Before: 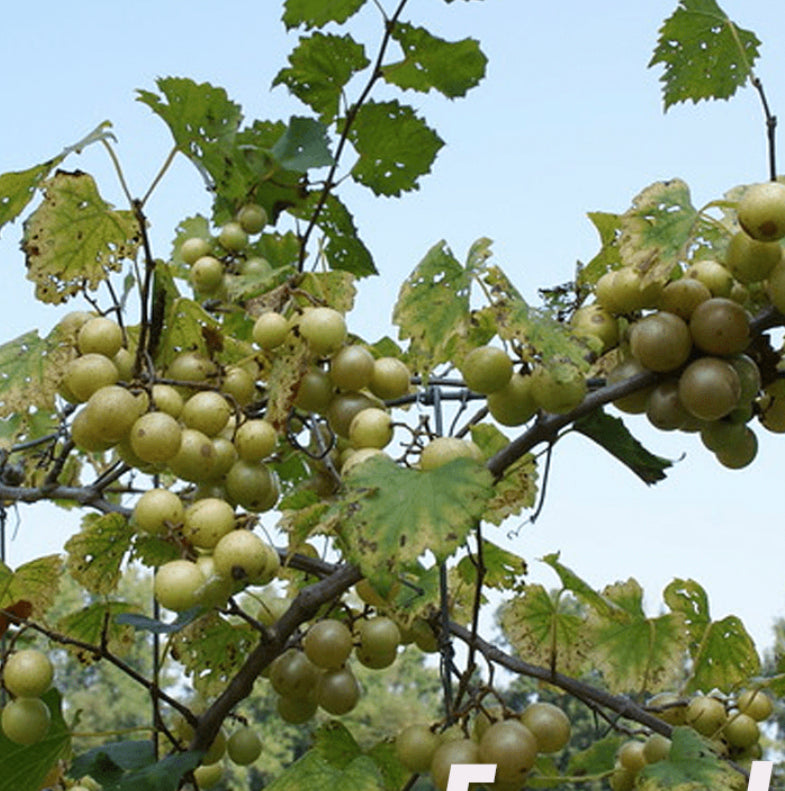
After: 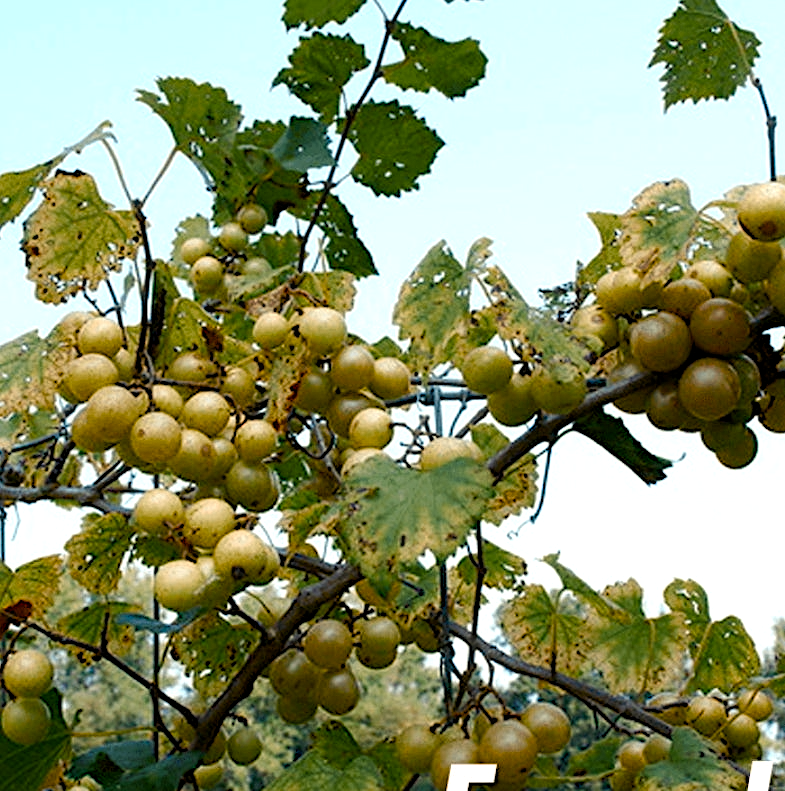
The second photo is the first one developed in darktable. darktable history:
haze removal: strength -0.05
tone equalizer "_builtin_contrast tone curve | soft": -8 EV -0.417 EV, -7 EV -0.389 EV, -6 EV -0.333 EV, -5 EV -0.222 EV, -3 EV 0.222 EV, -2 EV 0.333 EV, -1 EV 0.389 EV, +0 EV 0.417 EV, edges refinement/feathering 500, mask exposure compensation -1.57 EV, preserve details no
diffuse or sharpen "_builtin_sharpen demosaicing | AA filter": edge sensitivity 1, 1st order anisotropy 100%, 2nd order anisotropy 100%, 3rd order anisotropy 100%, 4th order anisotropy 100%, 1st order speed -25%, 2nd order speed -25%, 3rd order speed -25%, 4th order speed -25%
diffuse or sharpen "bloom 10%": radius span 32, 1st order speed 50%, 2nd order speed 50%, 3rd order speed 50%, 4th order speed 50% | blend: blend mode normal, opacity 10%; mask: uniform (no mask)
rgb primaries "creative | pacific": red hue -0.042, red purity 1.1, green hue 0.047, green purity 1.12, blue hue -0.089, blue purity 1.2
contrast equalizer "soft": y [[0.5, 0.488, 0.462, 0.461, 0.491, 0.5], [0.5 ×6], [0.5 ×6], [0 ×6], [0 ×6]]
color equalizer "creative | pacific": saturation › orange 1.03, saturation › yellow 0.883, saturation › green 0.883, saturation › blue 1.08, saturation › magenta 1.05, hue › orange -4.88, hue › green 8.78, brightness › red 1.06, brightness › orange 1.08, brightness › yellow 0.916, brightness › green 0.916, brightness › cyan 1.04, brightness › blue 1.12, brightness › magenta 1.07
color balance rgb "creative | pacific": shadows lift › chroma 1%, shadows lift › hue 240.84°, highlights gain › chroma 2%, highlights gain › hue 73.2°, global offset › luminance -0.5%, perceptual saturation grading › global saturation 20%, perceptual saturation grading › highlights -25%, perceptual saturation grading › shadows 50%, global vibrance 25.26%
